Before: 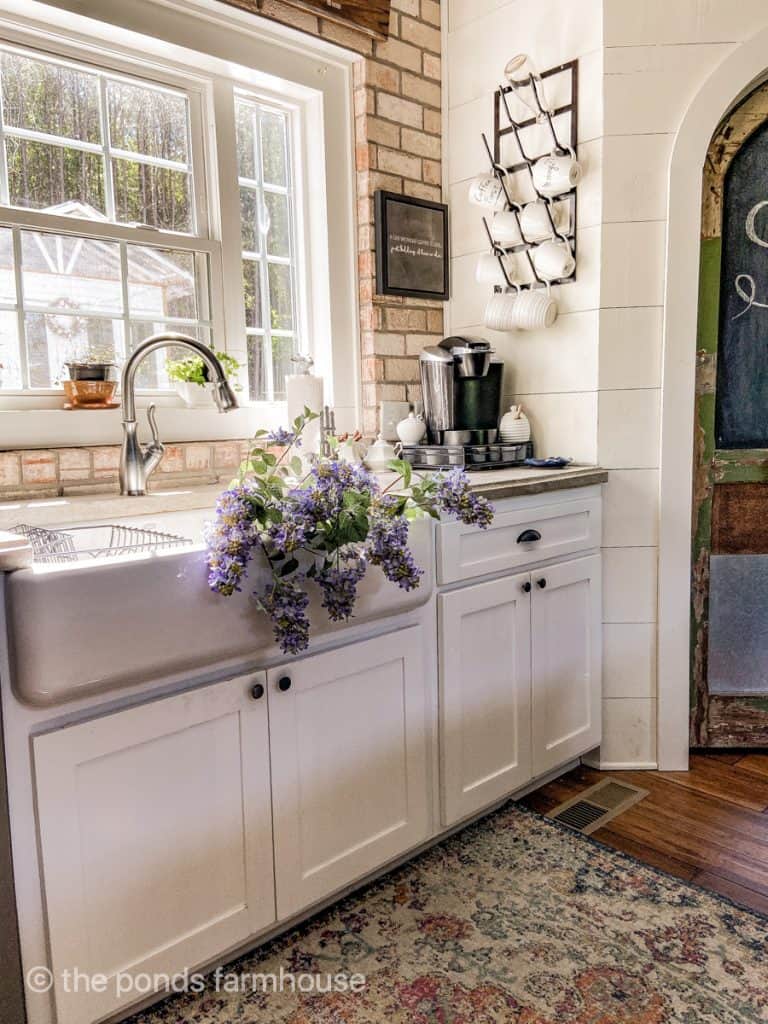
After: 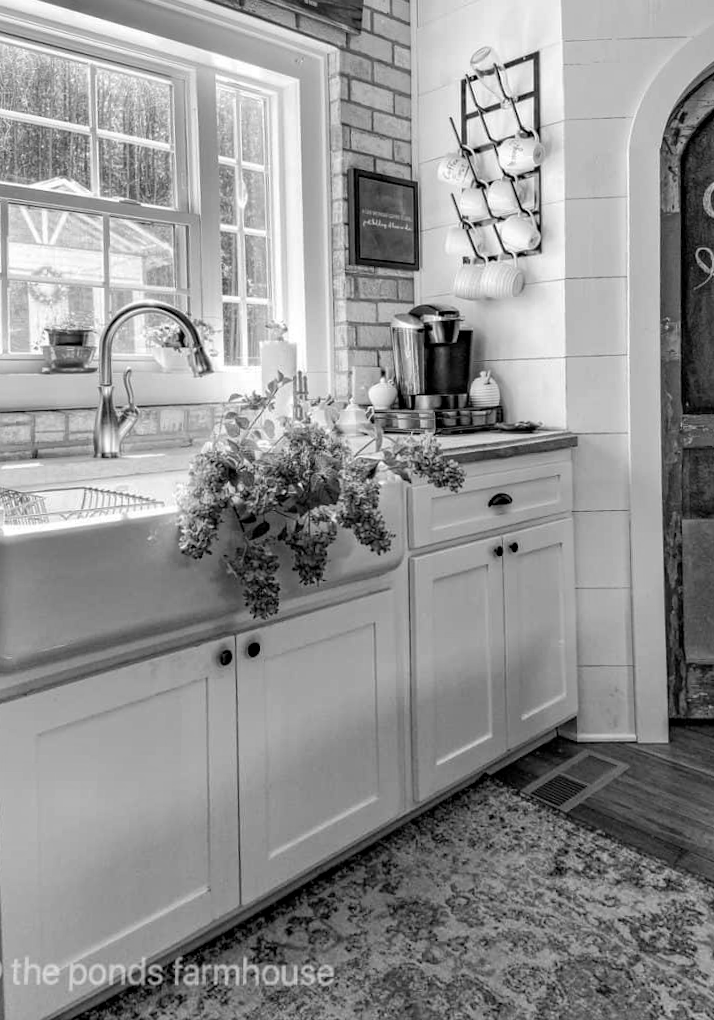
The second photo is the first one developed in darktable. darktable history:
rotate and perspective: rotation 0.215°, lens shift (vertical) -0.139, crop left 0.069, crop right 0.939, crop top 0.002, crop bottom 0.996
shadows and highlights: shadows 25, highlights -25
haze removal: compatibility mode true, adaptive false
monochrome: size 3.1
